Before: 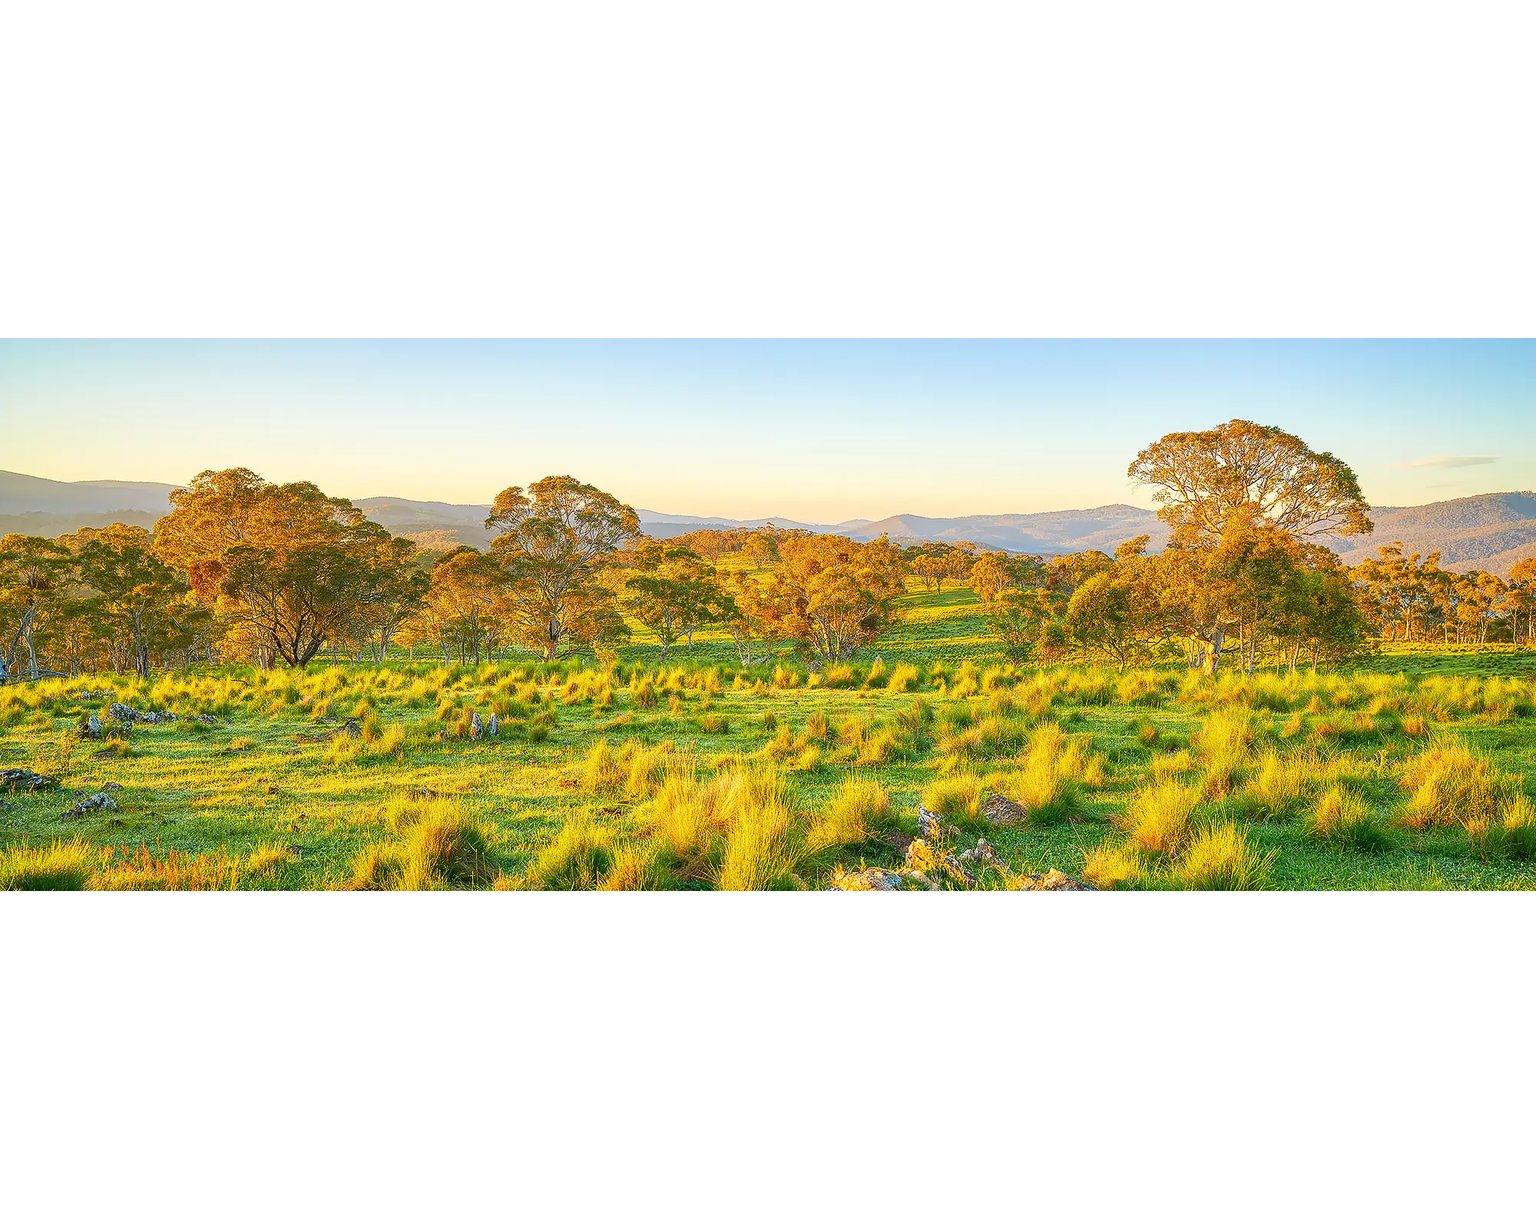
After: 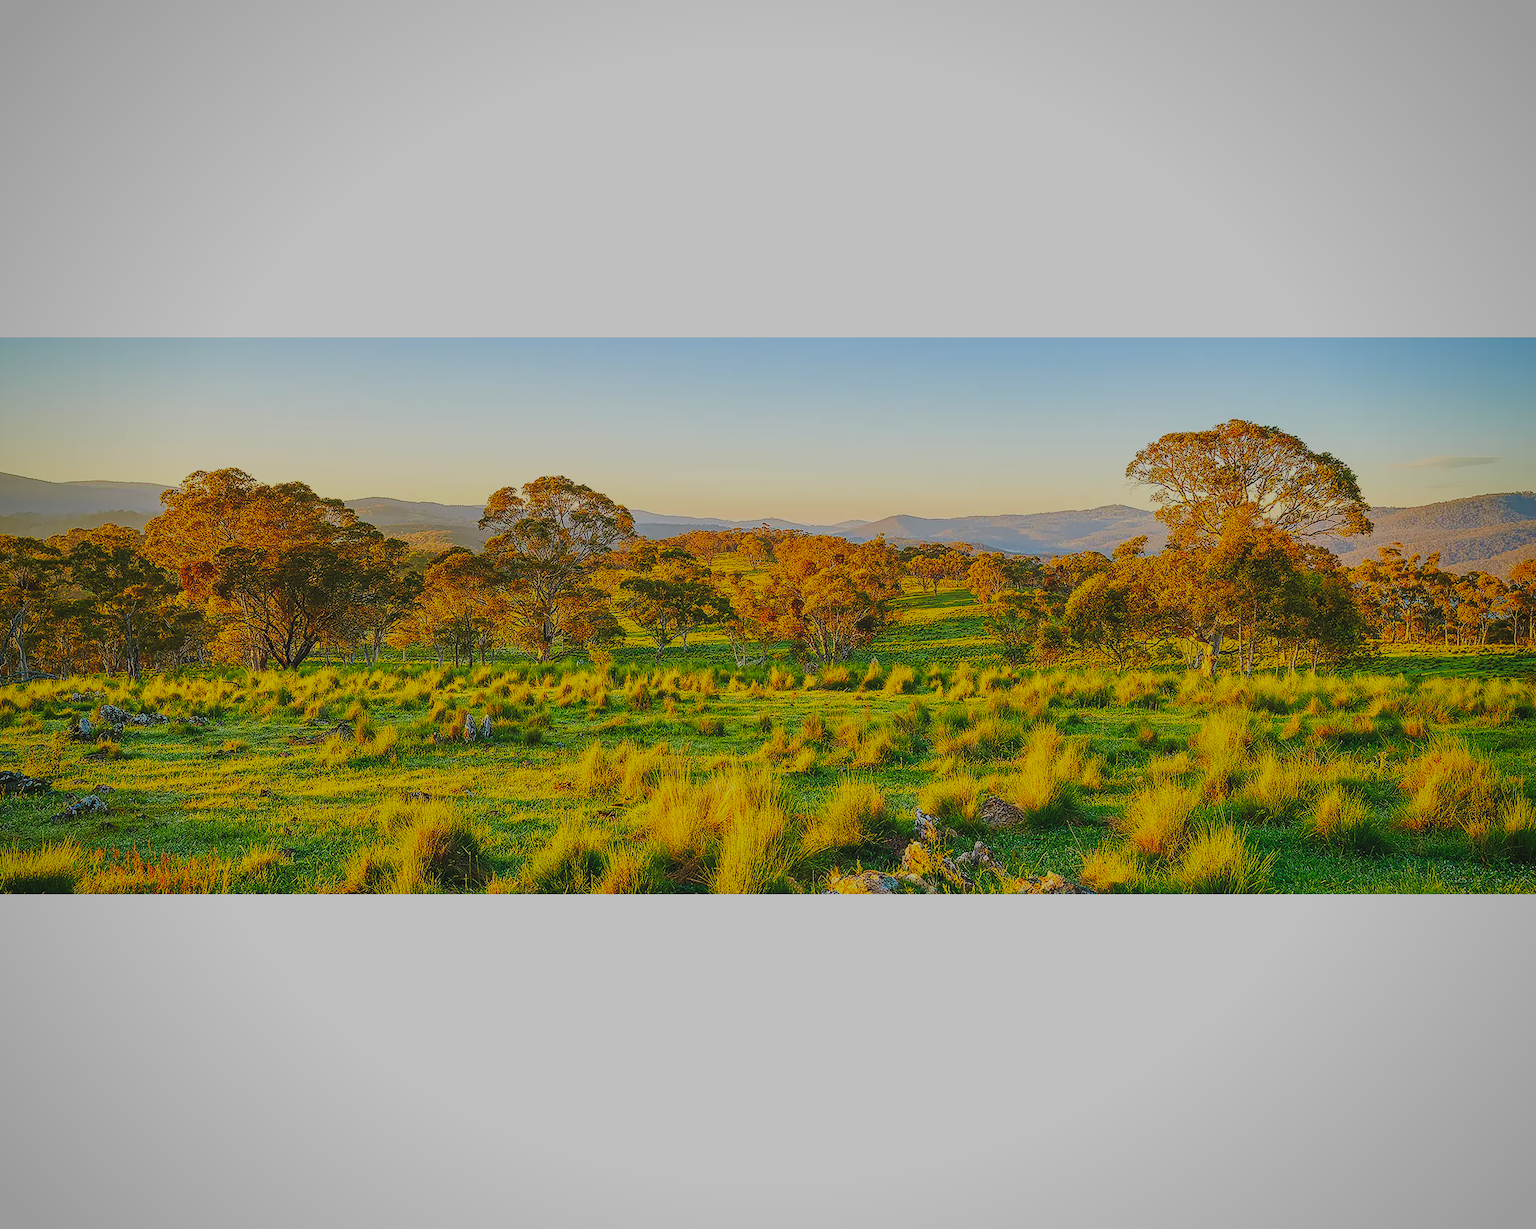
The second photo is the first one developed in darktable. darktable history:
crop and rotate: left 0.659%, top 0.343%, bottom 0.271%
base curve: curves: ch0 [(0, 0) (0.073, 0.04) (0.157, 0.139) (0.492, 0.492) (0.758, 0.758) (1, 1)], preserve colors none
vignetting: brightness -0.382, saturation 0.015, width/height ratio 1.092
exposure: black level correction -0.018, exposure -1.067 EV, compensate exposure bias true, compensate highlight preservation false
contrast brightness saturation: contrast 0.026, brightness 0.058, saturation 0.129
haze removal: compatibility mode true, adaptive false
